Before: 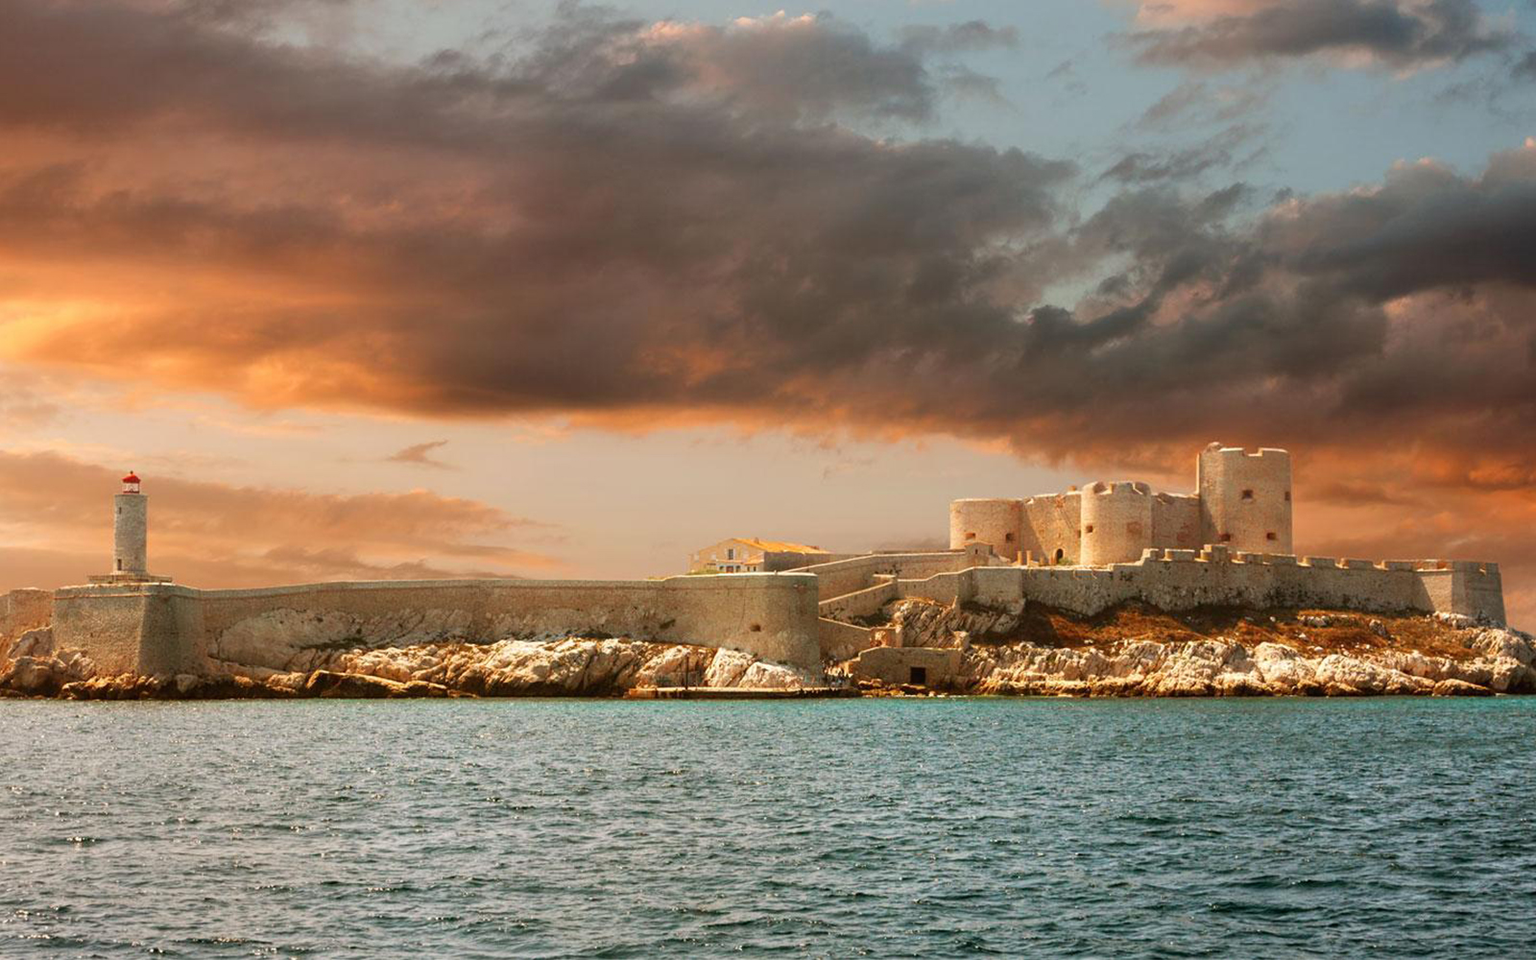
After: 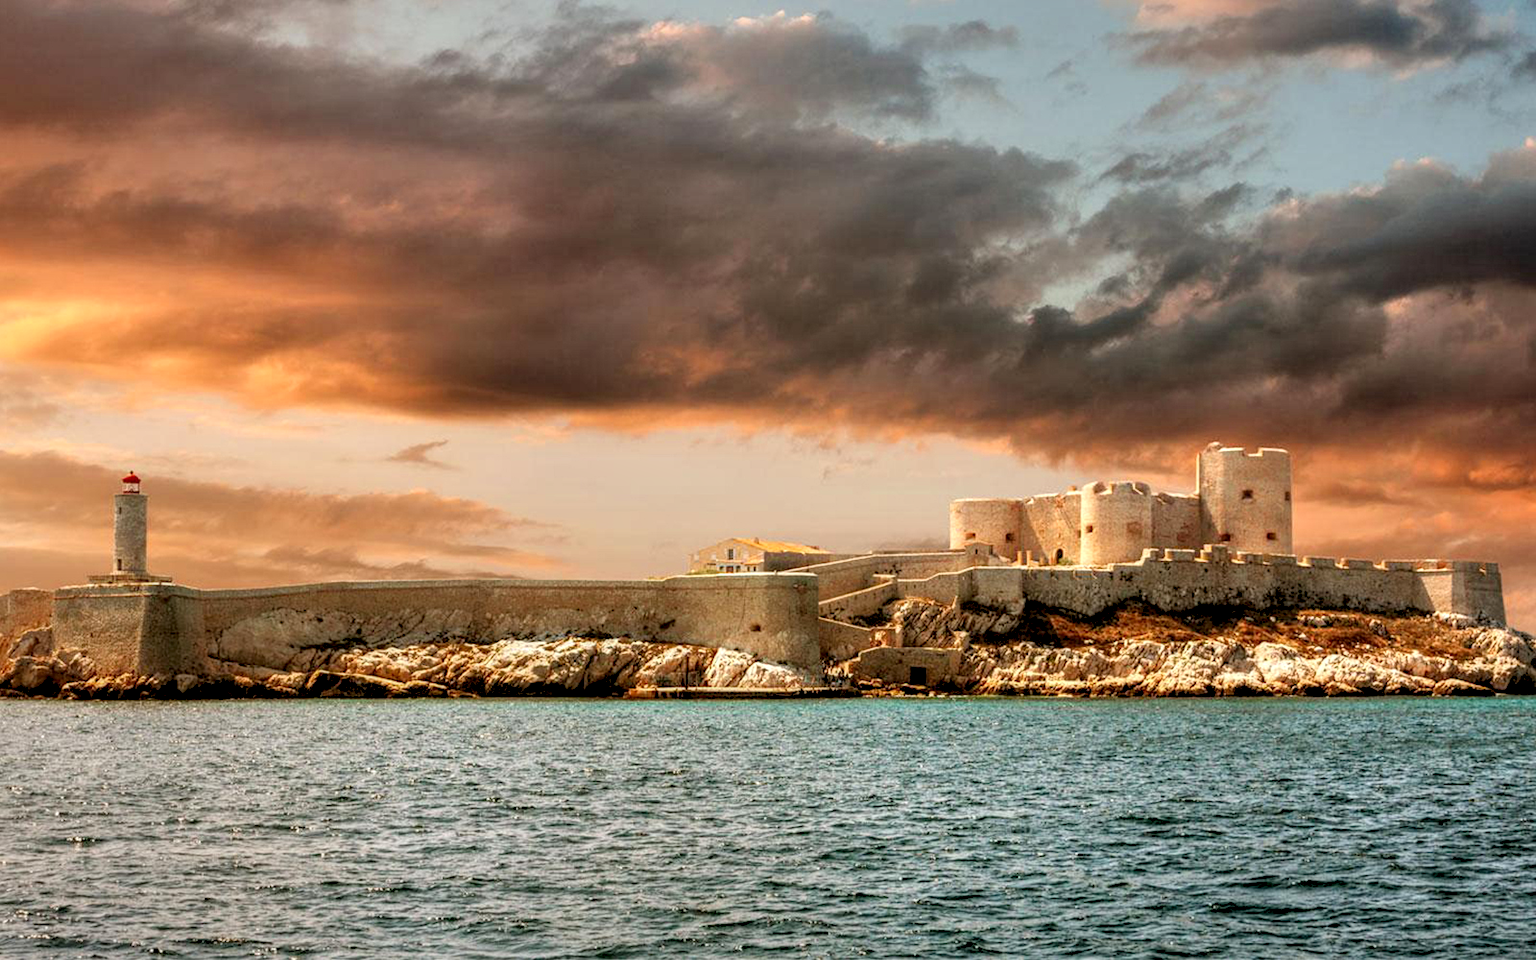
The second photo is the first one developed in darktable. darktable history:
local contrast: highlights 19%, detail 186%
rgb levels: preserve colors sum RGB, levels [[0.038, 0.433, 0.934], [0, 0.5, 1], [0, 0.5, 1]]
shadows and highlights: on, module defaults
